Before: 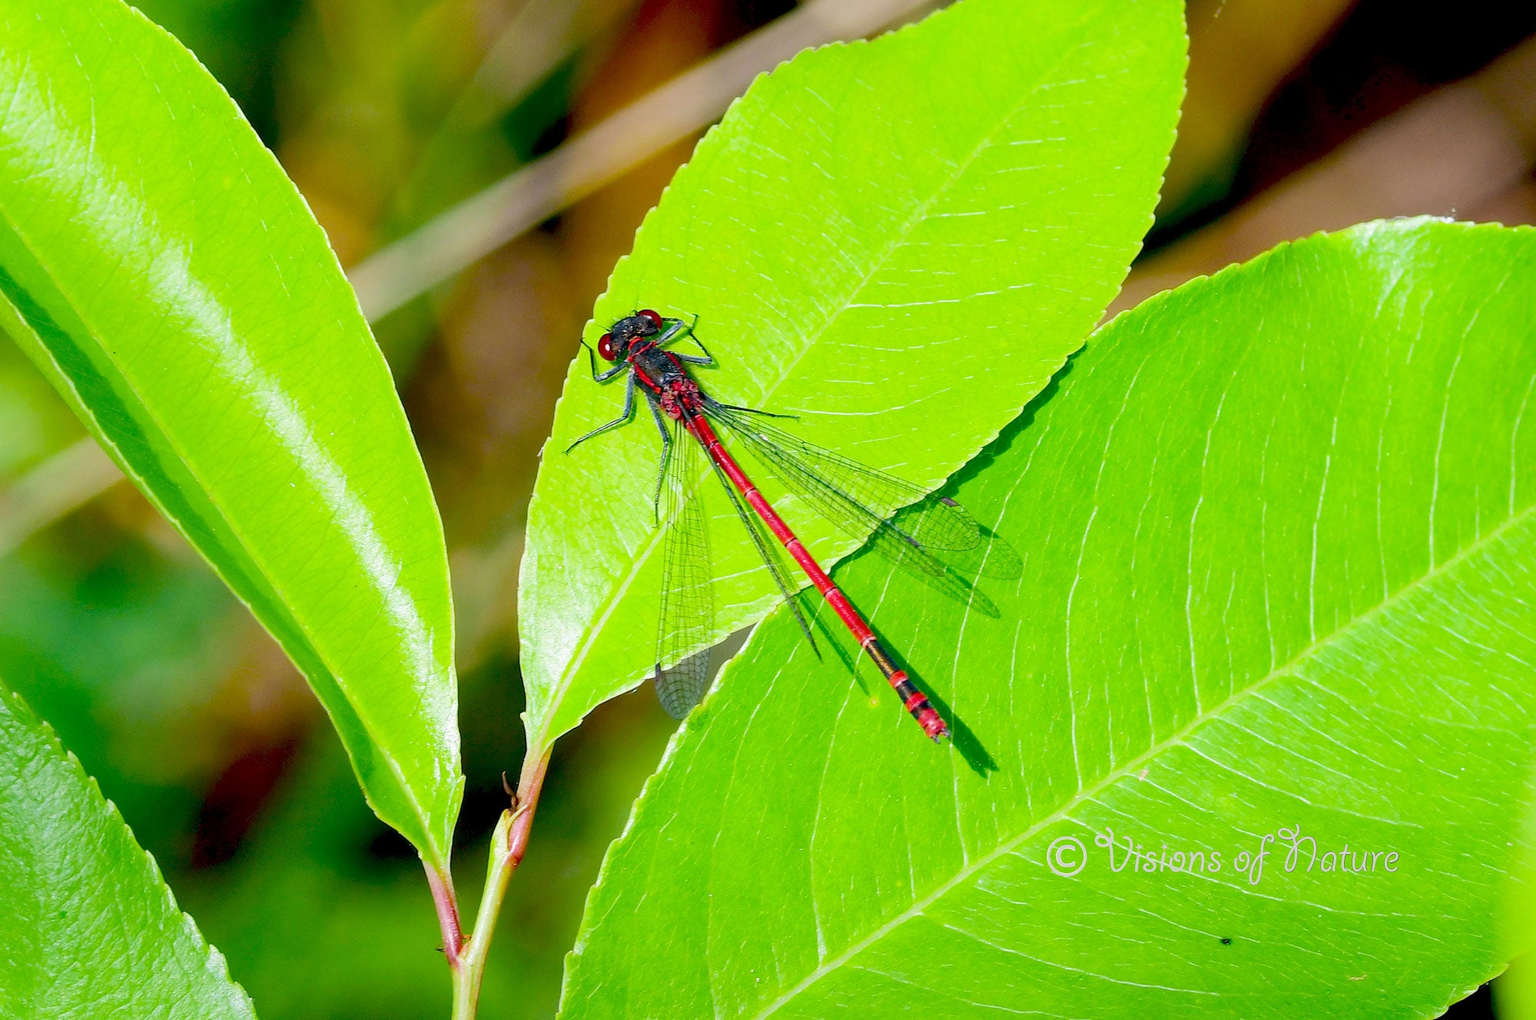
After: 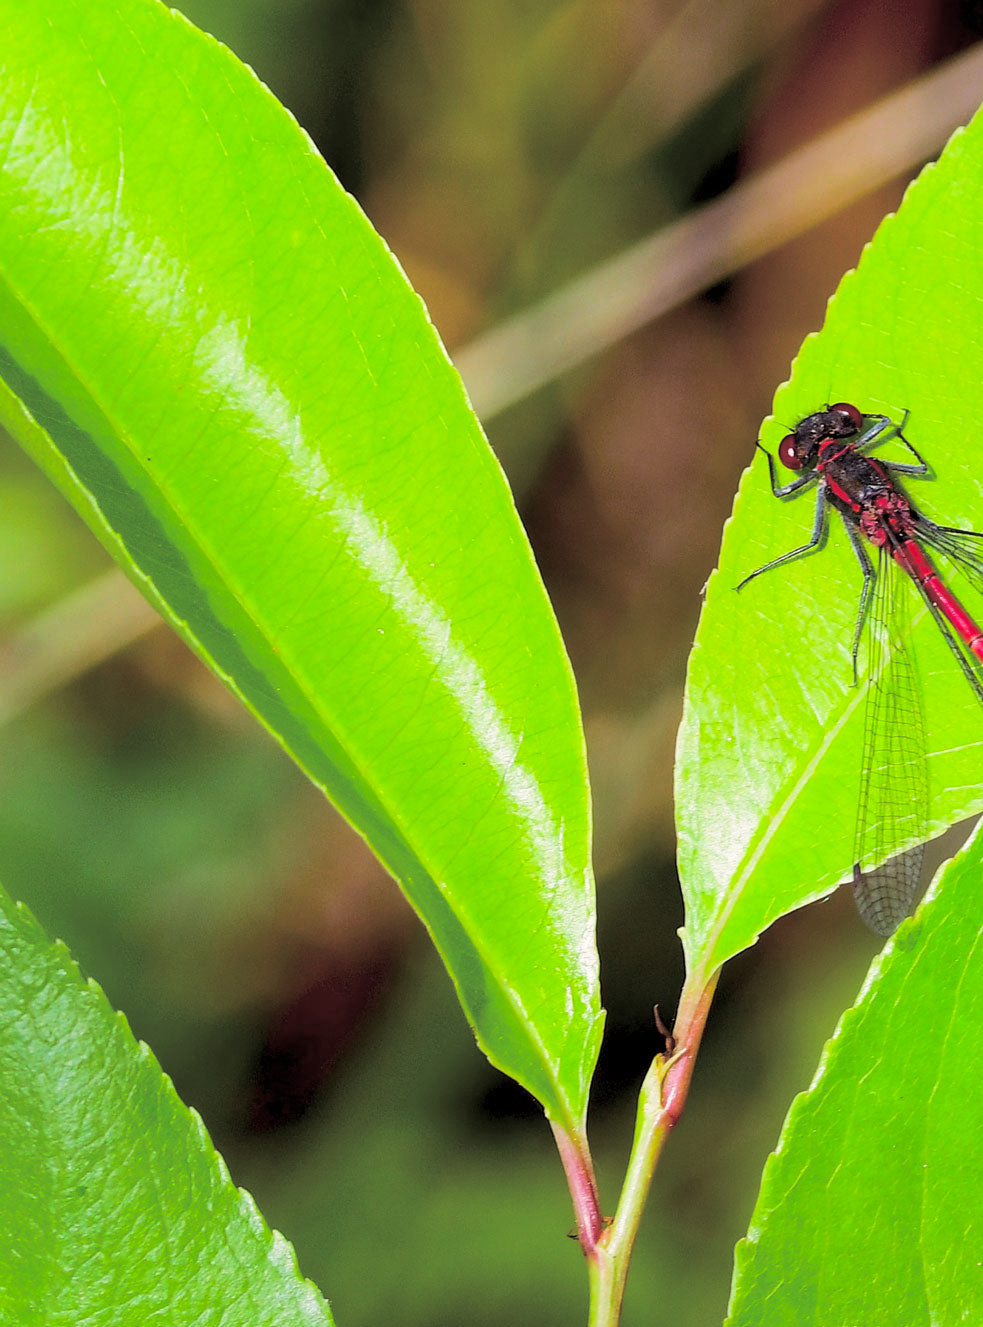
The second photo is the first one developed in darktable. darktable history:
crop and rotate: left 0%, top 0%, right 50.845%
color correction: highlights a* 3.22, highlights b* 1.93, saturation 1.19
split-toning: shadows › saturation 0.24, highlights › hue 54°, highlights › saturation 0.24
